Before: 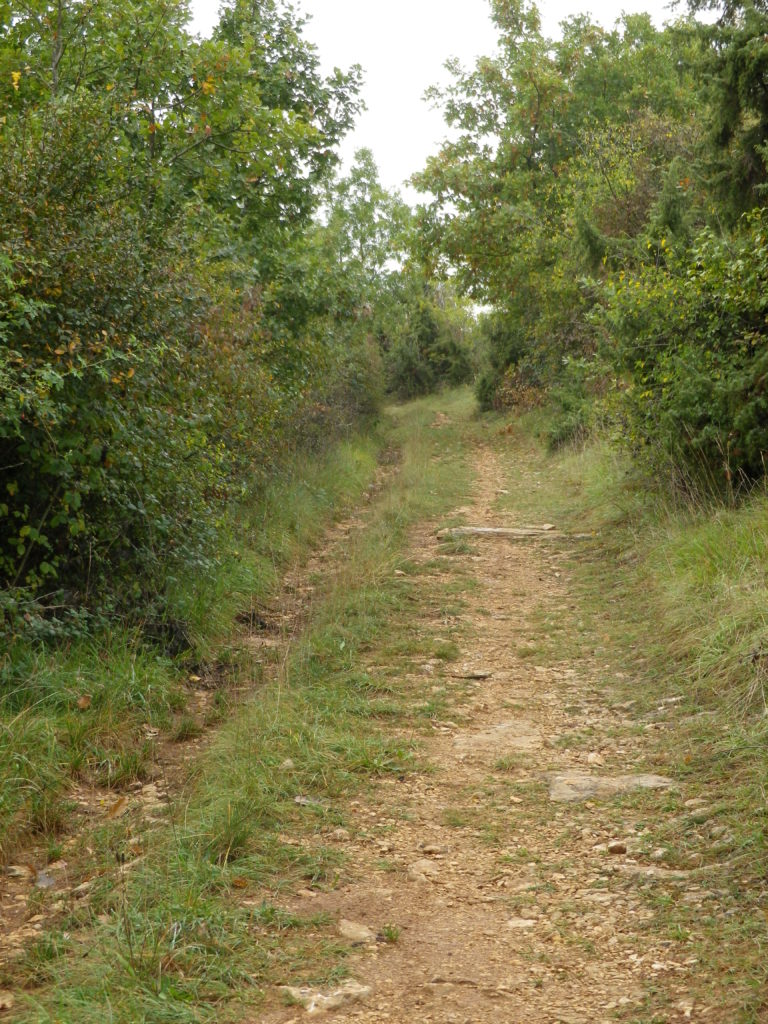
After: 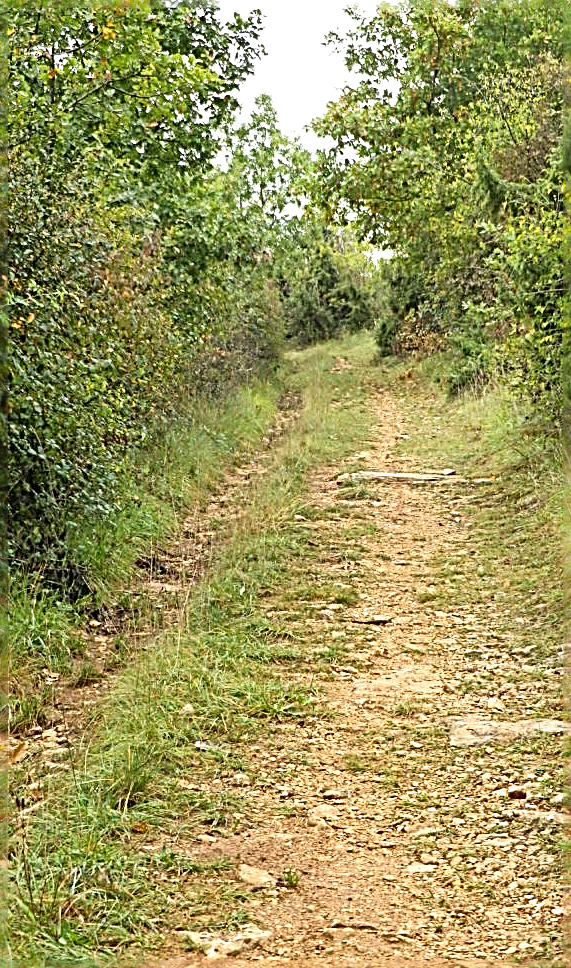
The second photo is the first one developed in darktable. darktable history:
shadows and highlights: low approximation 0.01, soften with gaussian
crop and rotate: left 13.108%, top 5.398%, right 12.52%
sharpen: radius 3.155, amount 1.725
tone equalizer: -8 EV -0.405 EV, -7 EV -0.379 EV, -6 EV -0.295 EV, -5 EV -0.199 EV, -3 EV 0.254 EV, -2 EV 0.344 EV, -1 EV 0.414 EV, +0 EV 0.406 EV
tone curve: curves: ch0 [(0, 0) (0.739, 0.837) (1, 1)]; ch1 [(0, 0) (0.226, 0.261) (0.383, 0.397) (0.462, 0.473) (0.498, 0.502) (0.521, 0.52) (0.578, 0.57) (1, 1)]; ch2 [(0, 0) (0.438, 0.456) (0.5, 0.5) (0.547, 0.557) (0.597, 0.58) (0.629, 0.603) (1, 1)], color space Lab, linked channels, preserve colors none
